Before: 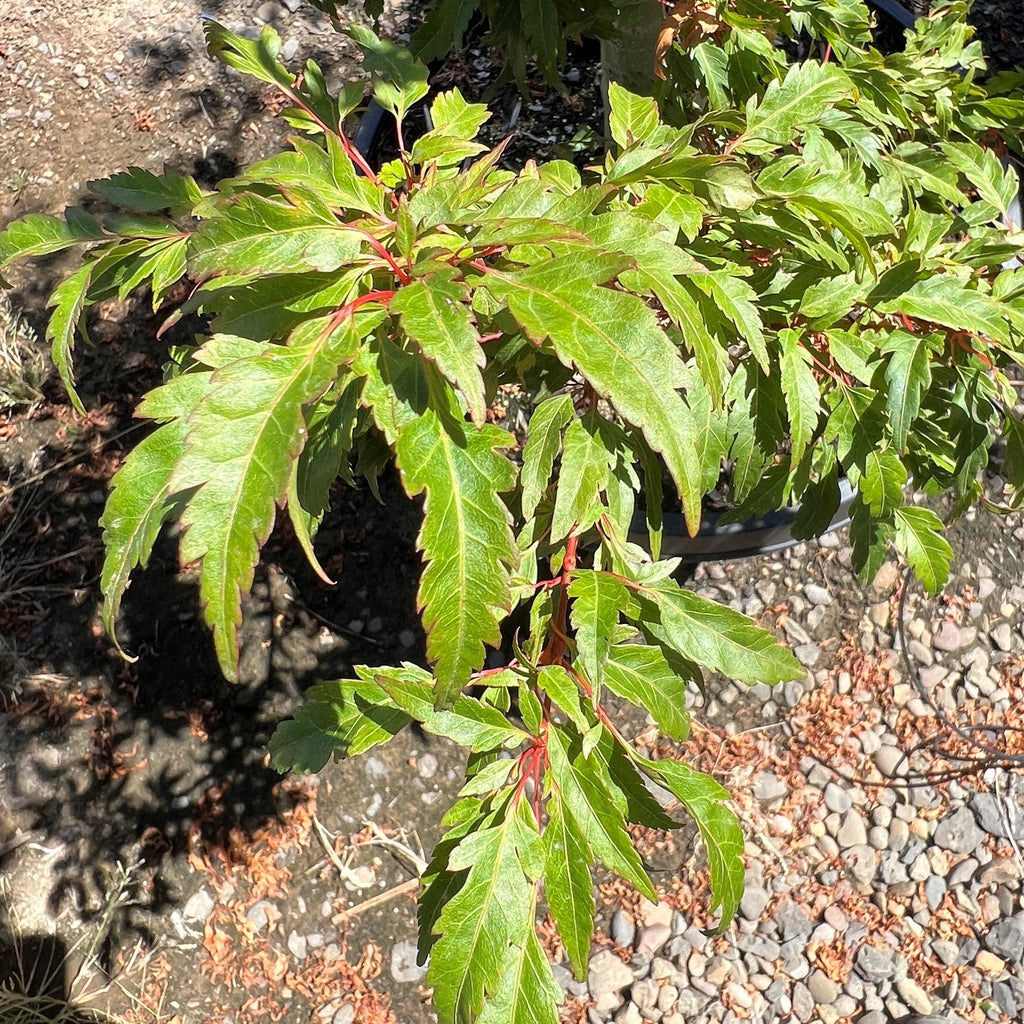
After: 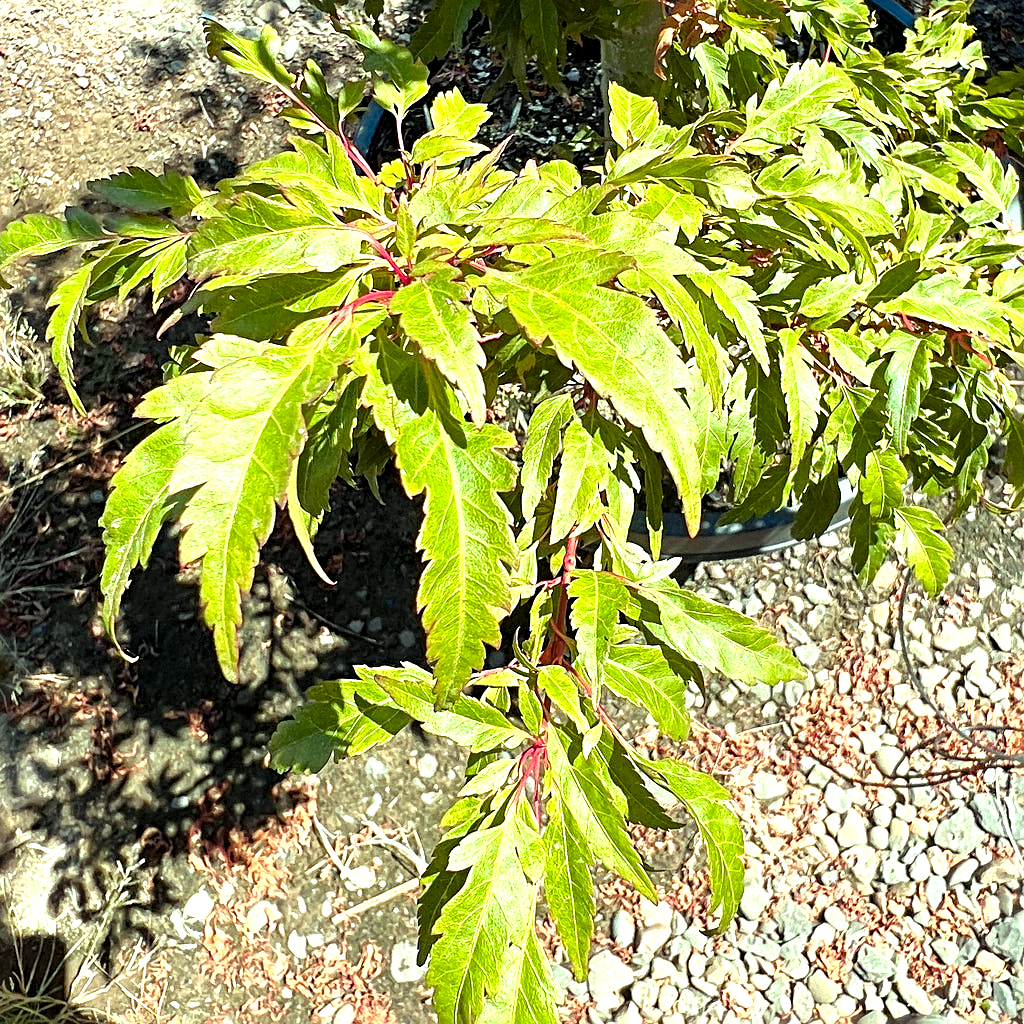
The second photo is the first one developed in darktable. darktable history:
exposure: exposure 0.58 EV, compensate highlight preservation false
color balance rgb: shadows lift › chroma 2.019%, shadows lift › hue 214.16°, highlights gain › luminance 15.491%, highlights gain › chroma 6.925%, highlights gain › hue 128.2°, linear chroma grading › global chroma 4.863%, perceptual saturation grading › global saturation 20%, perceptual saturation grading › highlights -25.582%, perceptual saturation grading › shadows 25.112%, hue shift -9.45°
sharpen: radius 3.991
color zones: curves: ch0 [(0.068, 0.464) (0.25, 0.5) (0.48, 0.508) (0.75, 0.536) (0.886, 0.476) (0.967, 0.456)]; ch1 [(0.066, 0.456) (0.25, 0.5) (0.616, 0.508) (0.746, 0.56) (0.934, 0.444)]
